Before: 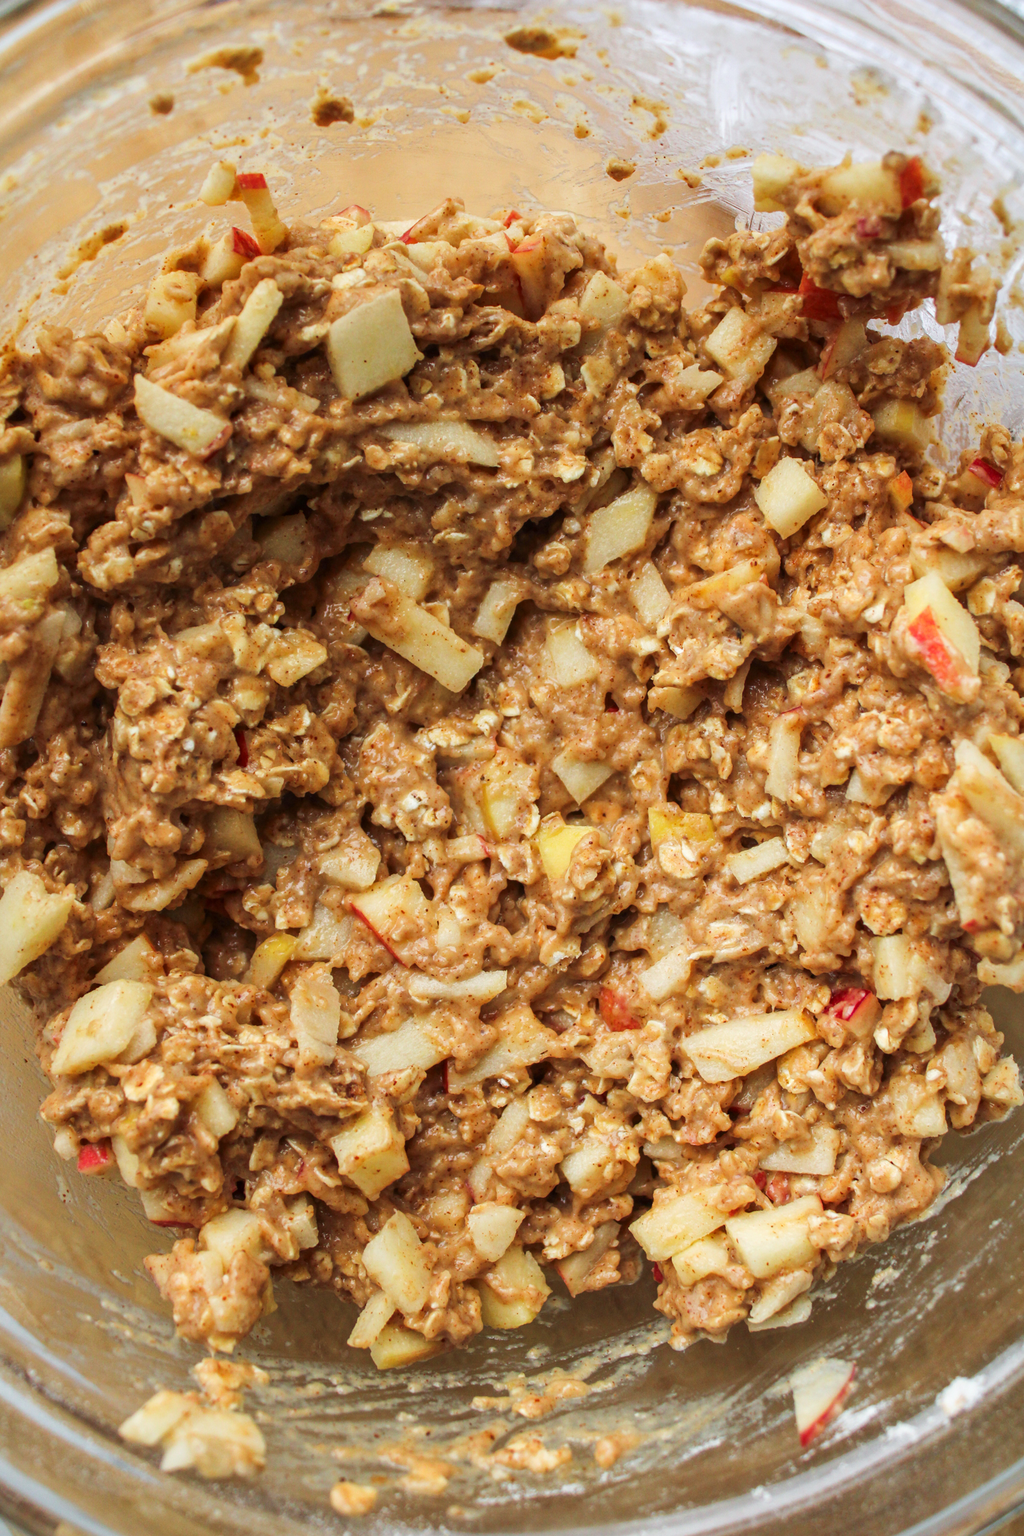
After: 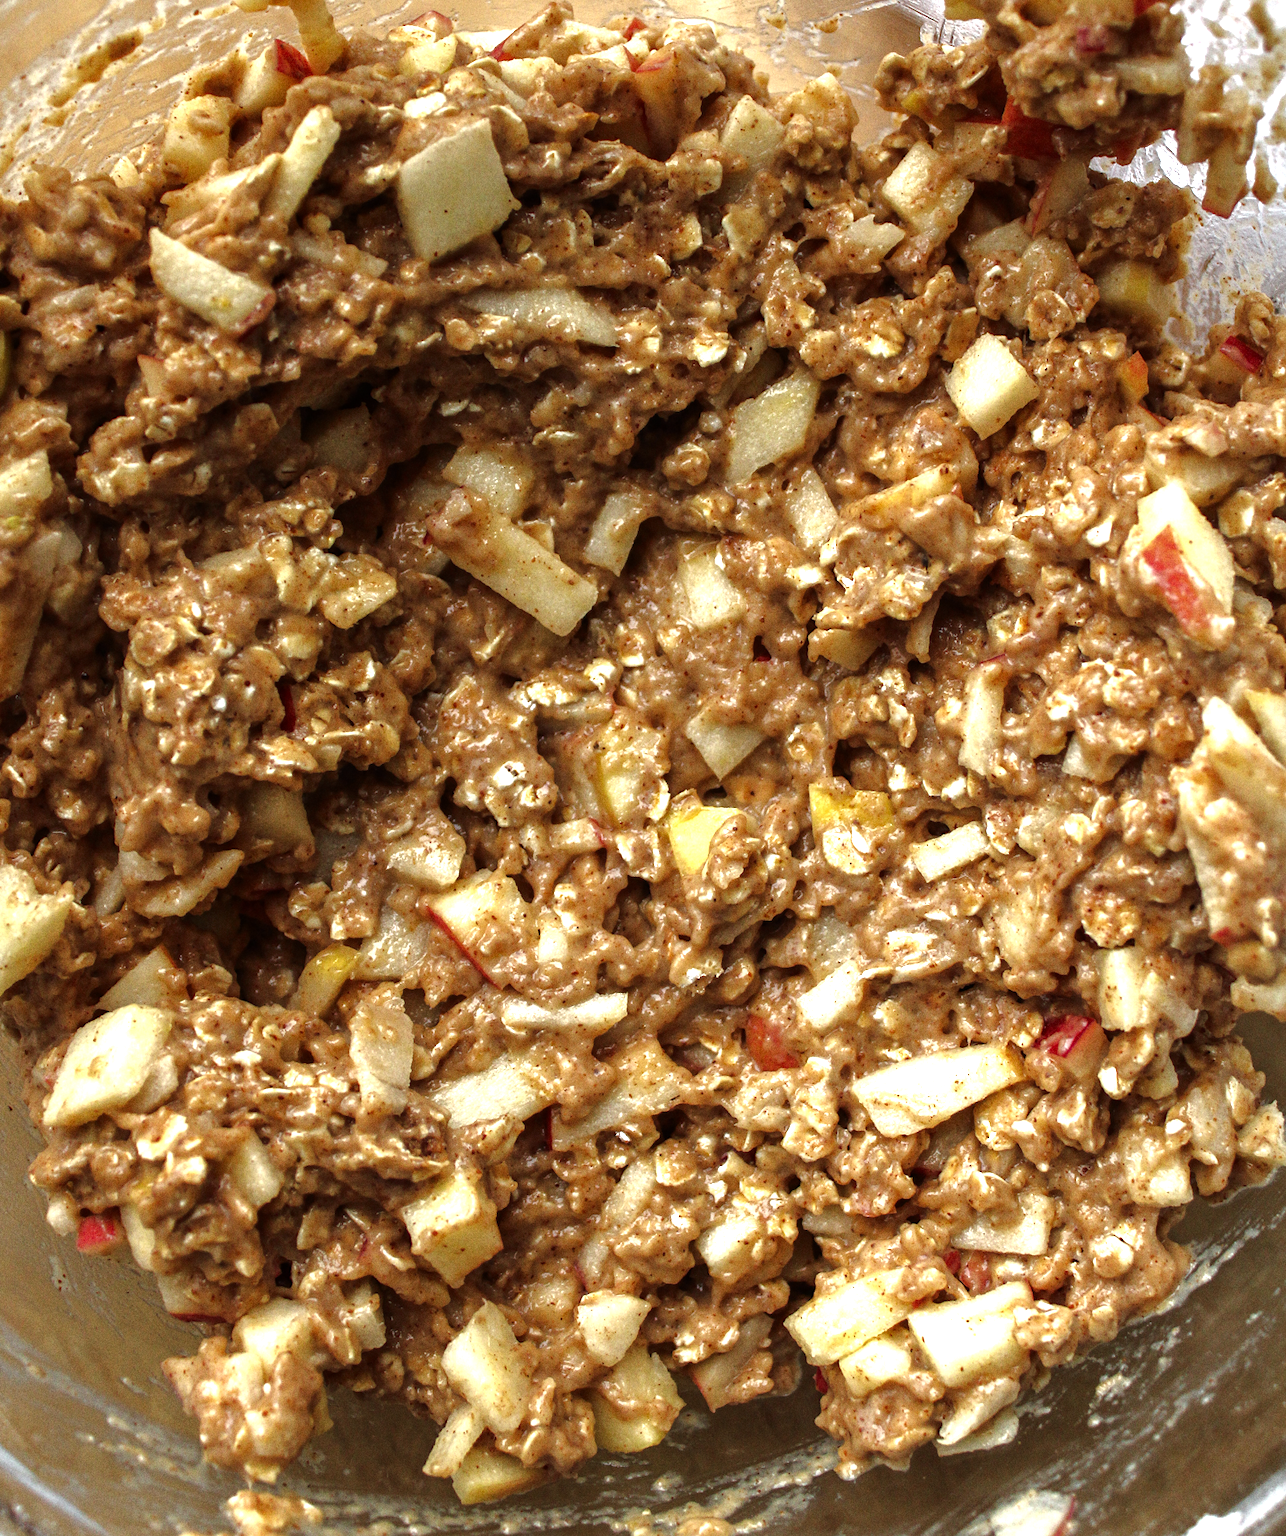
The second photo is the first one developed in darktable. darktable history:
base curve: curves: ch0 [(0, 0) (0.841, 0.609) (1, 1)]
tone equalizer: -8 EV -0.75 EV, -7 EV -0.7 EV, -6 EV -0.6 EV, -5 EV -0.4 EV, -3 EV 0.4 EV, -2 EV 0.6 EV, -1 EV 0.7 EV, +0 EV 0.75 EV, edges refinement/feathering 500, mask exposure compensation -1.57 EV, preserve details no
grain: coarseness 0.09 ISO
crop and rotate: left 1.814%, top 12.818%, right 0.25%, bottom 9.225%
